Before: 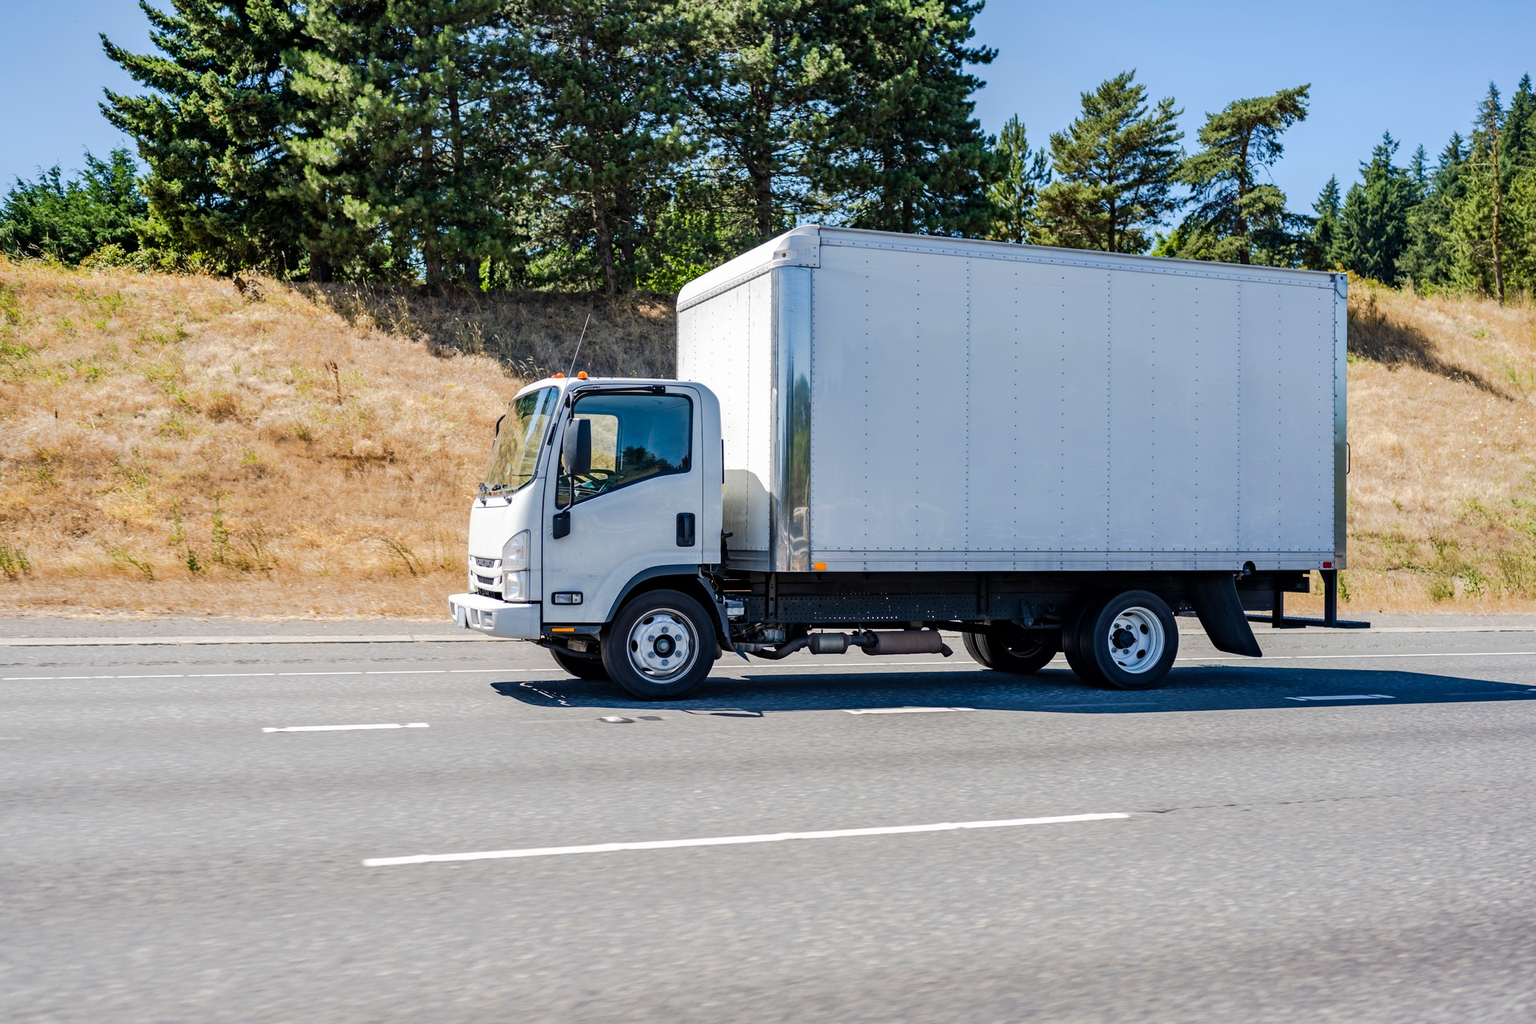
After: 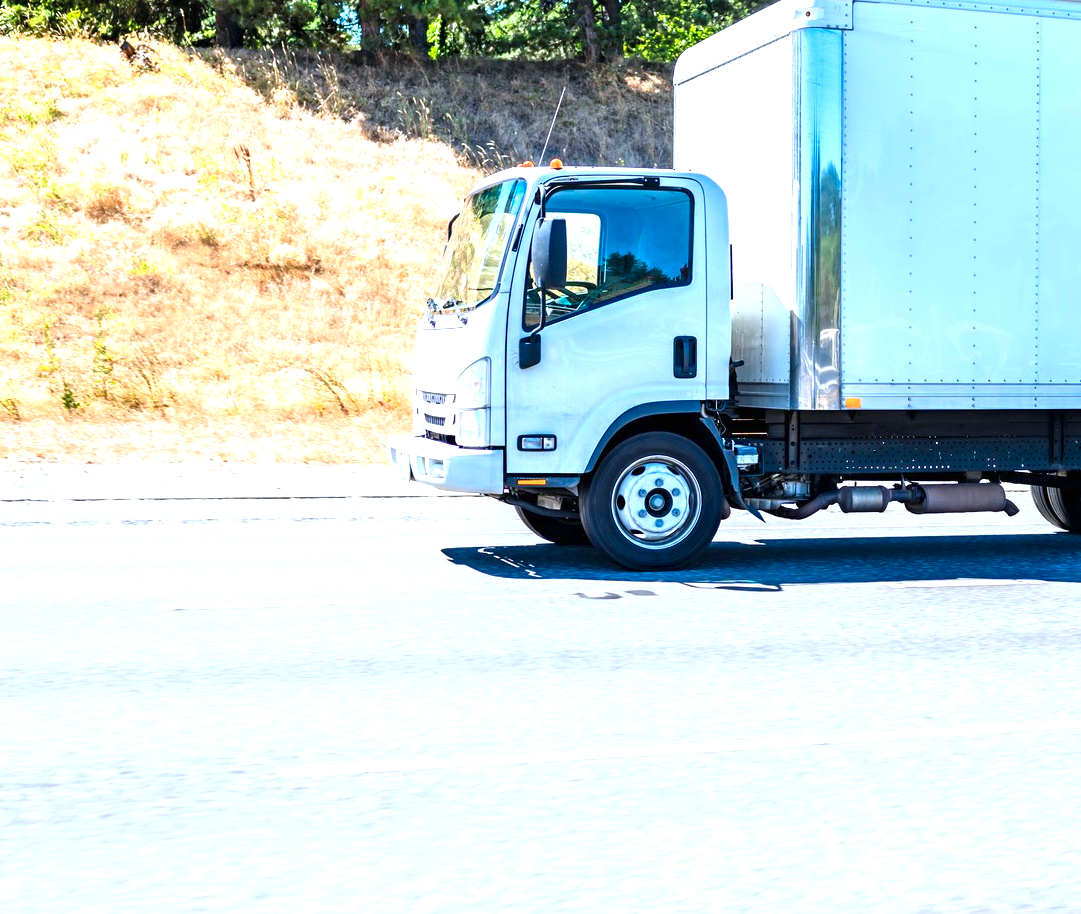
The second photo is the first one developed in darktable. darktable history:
color calibration: output R [0.972, 0.068, -0.094, 0], output G [-0.178, 1.216, -0.086, 0], output B [0.095, -0.136, 0.98, 0], illuminant custom, x 0.371, y 0.381, temperature 4283.16 K
exposure: black level correction 0, exposure 1.3 EV, compensate exposure bias true, compensate highlight preservation false
crop: left 8.966%, top 23.852%, right 34.699%, bottom 4.703%
